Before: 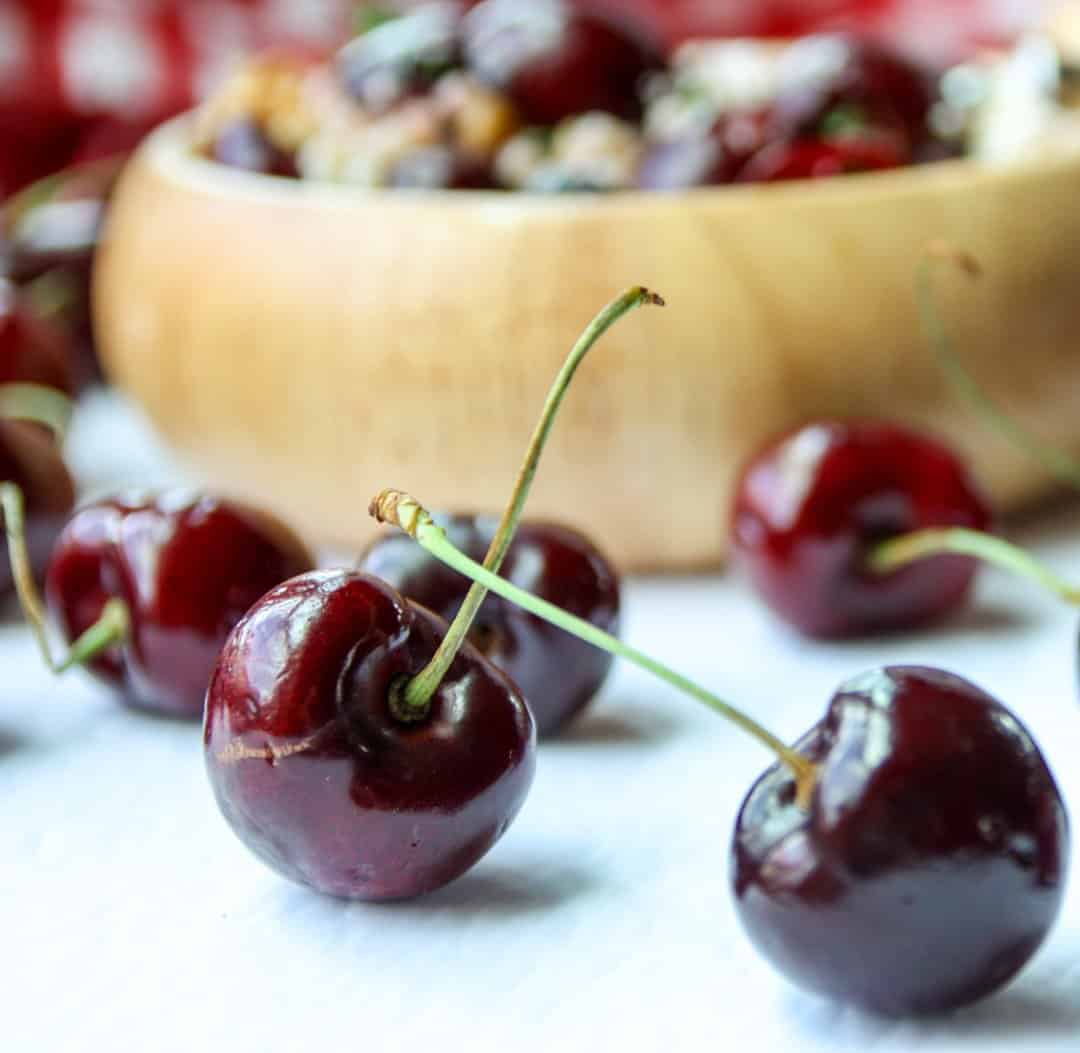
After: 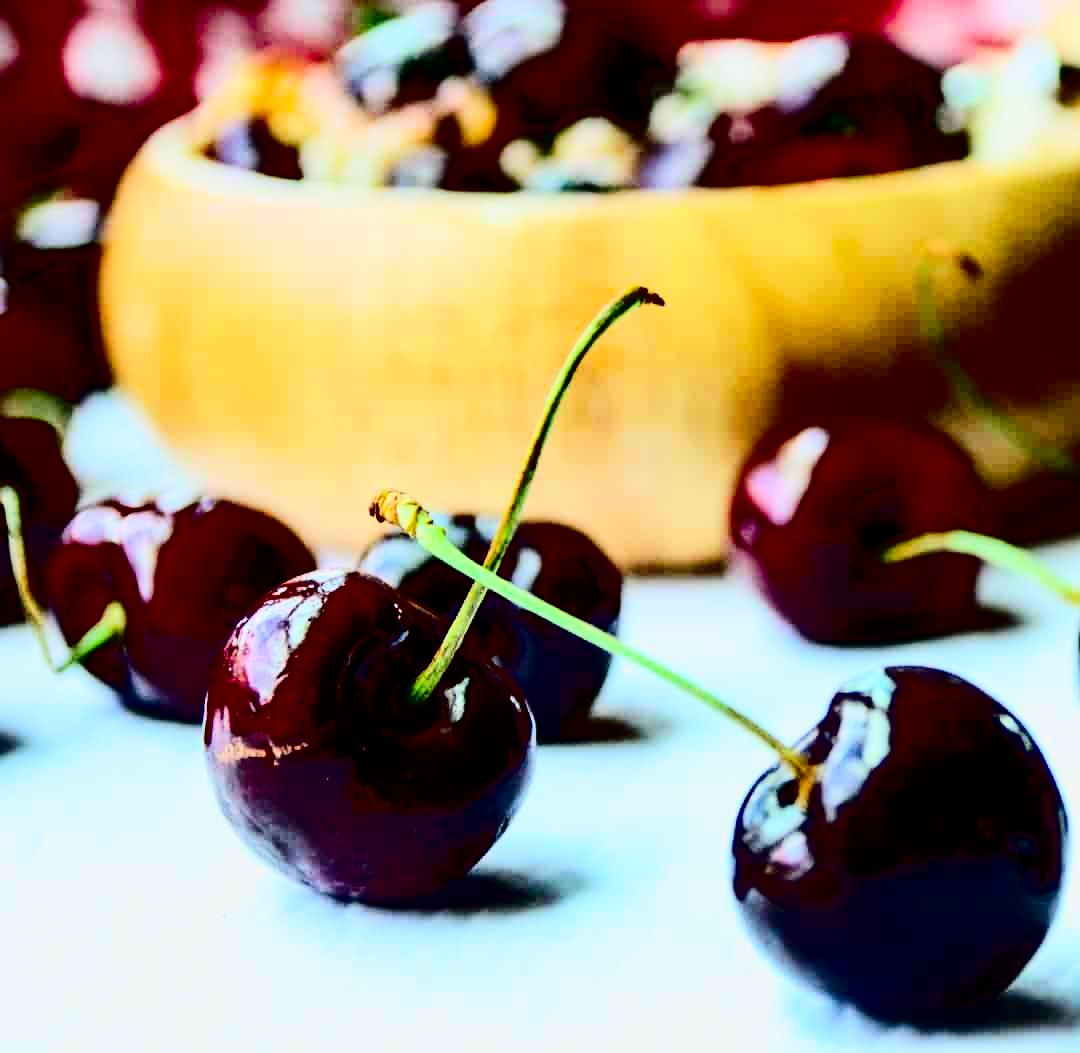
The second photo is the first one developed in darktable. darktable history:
contrast brightness saturation: contrast 0.78, brightness -0.988, saturation 0.992
filmic rgb: black relative exposure -5.08 EV, white relative exposure 3.96 EV, hardness 2.89, contrast 1.193, color science v6 (2022)
